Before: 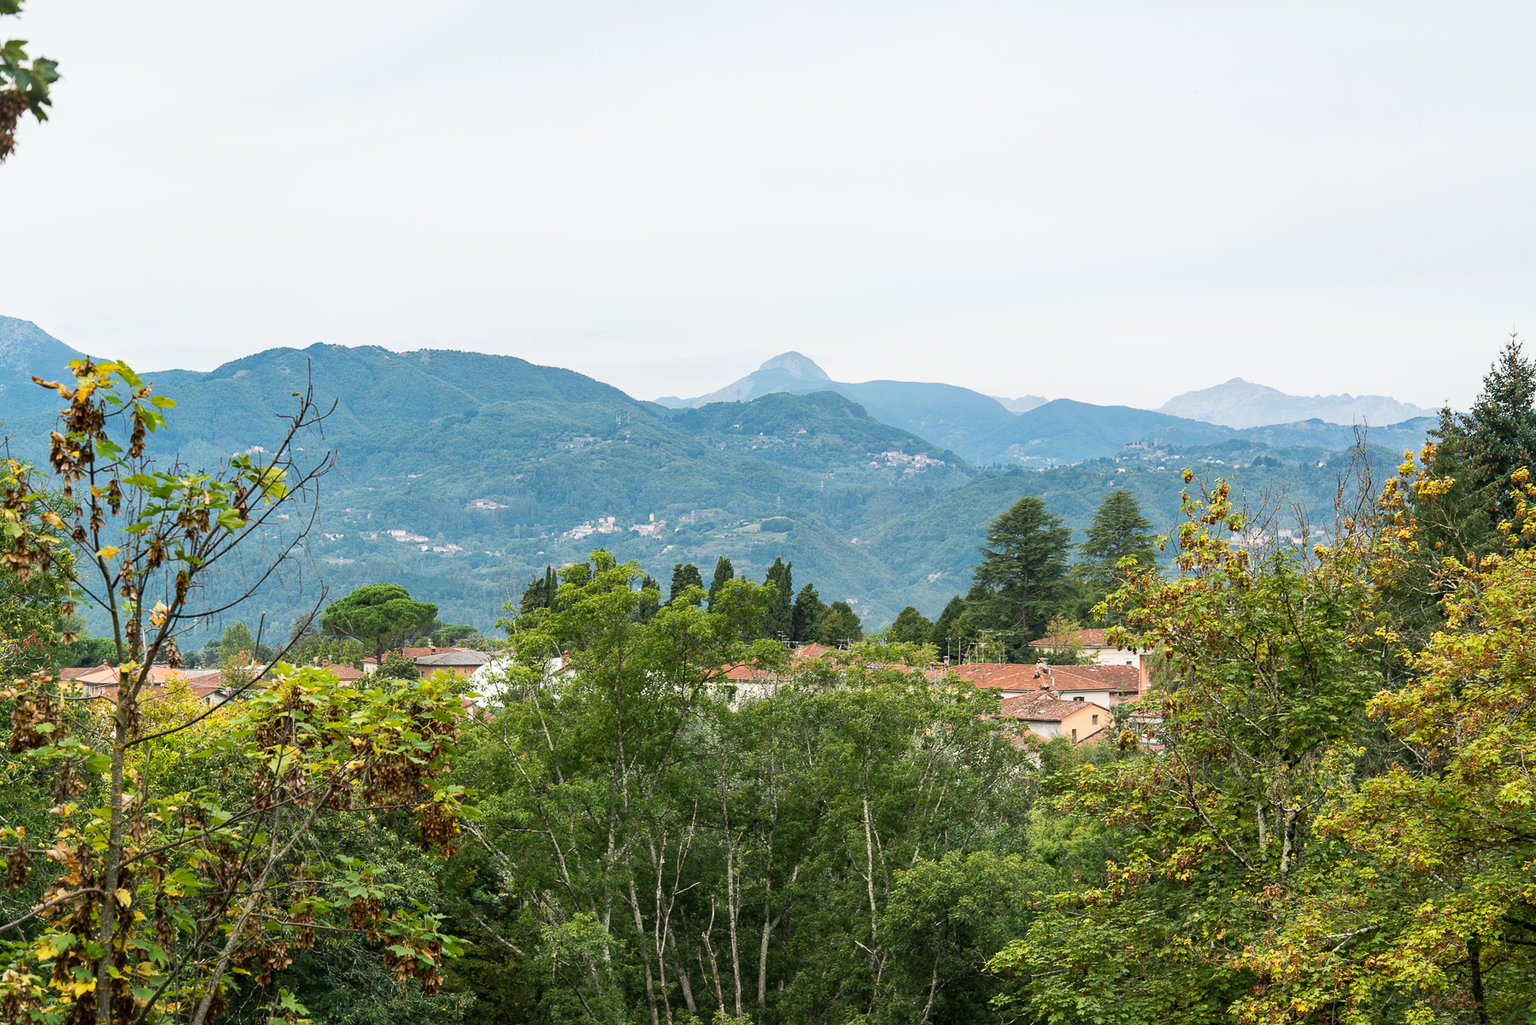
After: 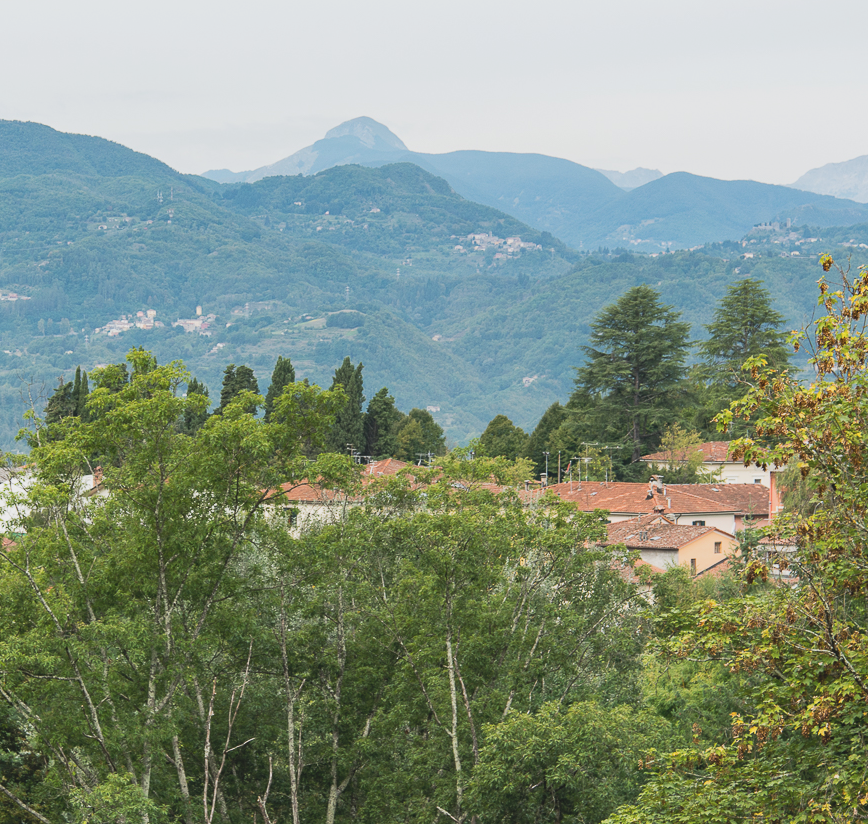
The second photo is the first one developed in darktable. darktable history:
crop: left 31.379%, top 24.658%, right 20.326%, bottom 6.628%
contrast brightness saturation: contrast -0.15, brightness 0.05, saturation -0.12
